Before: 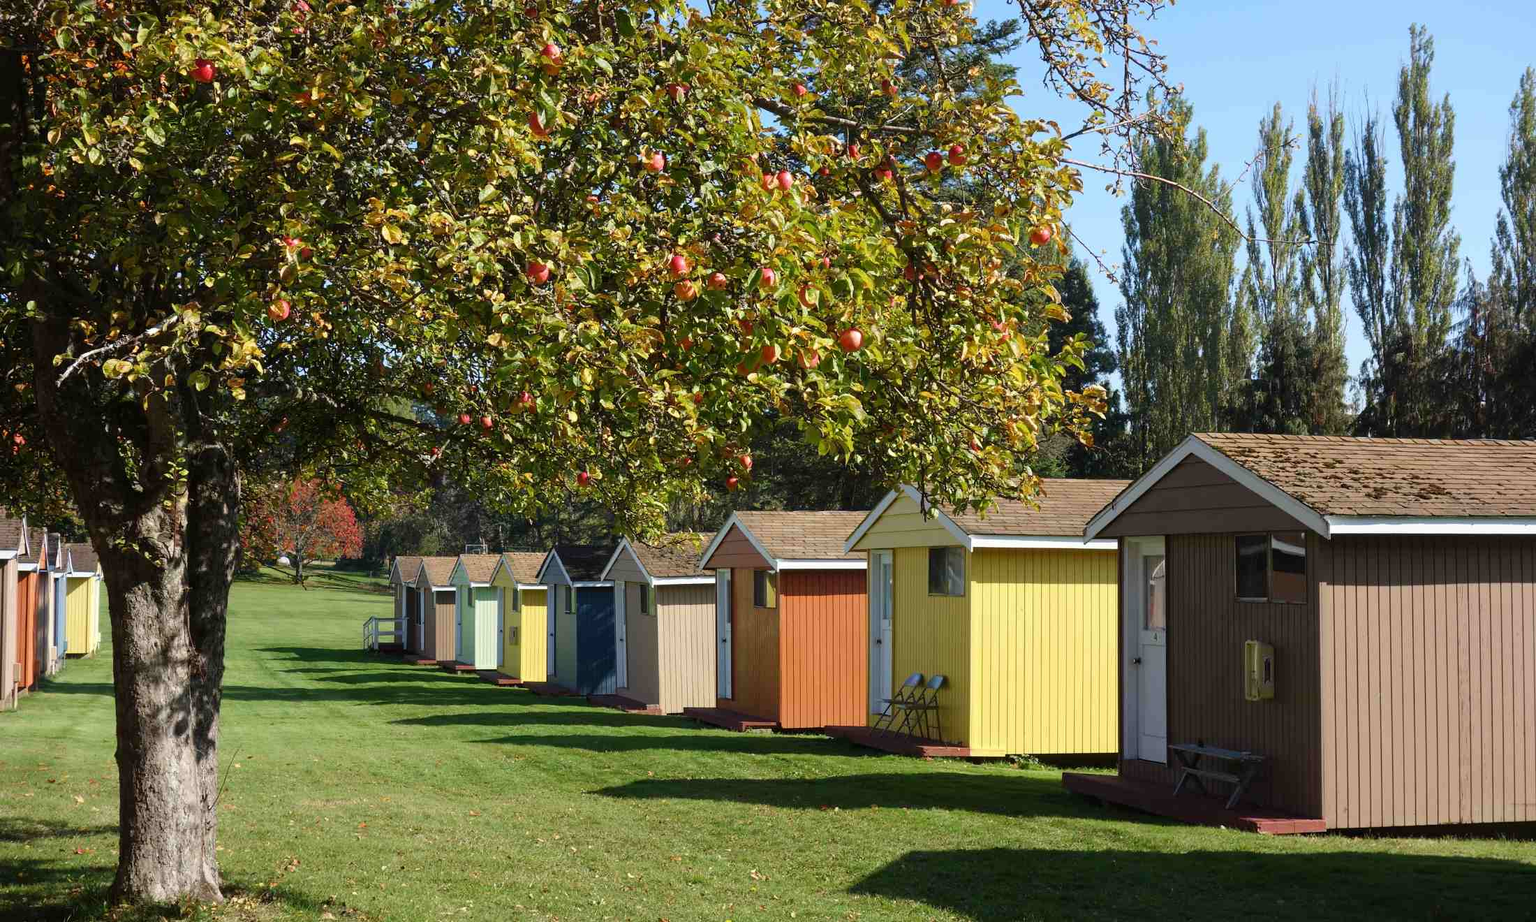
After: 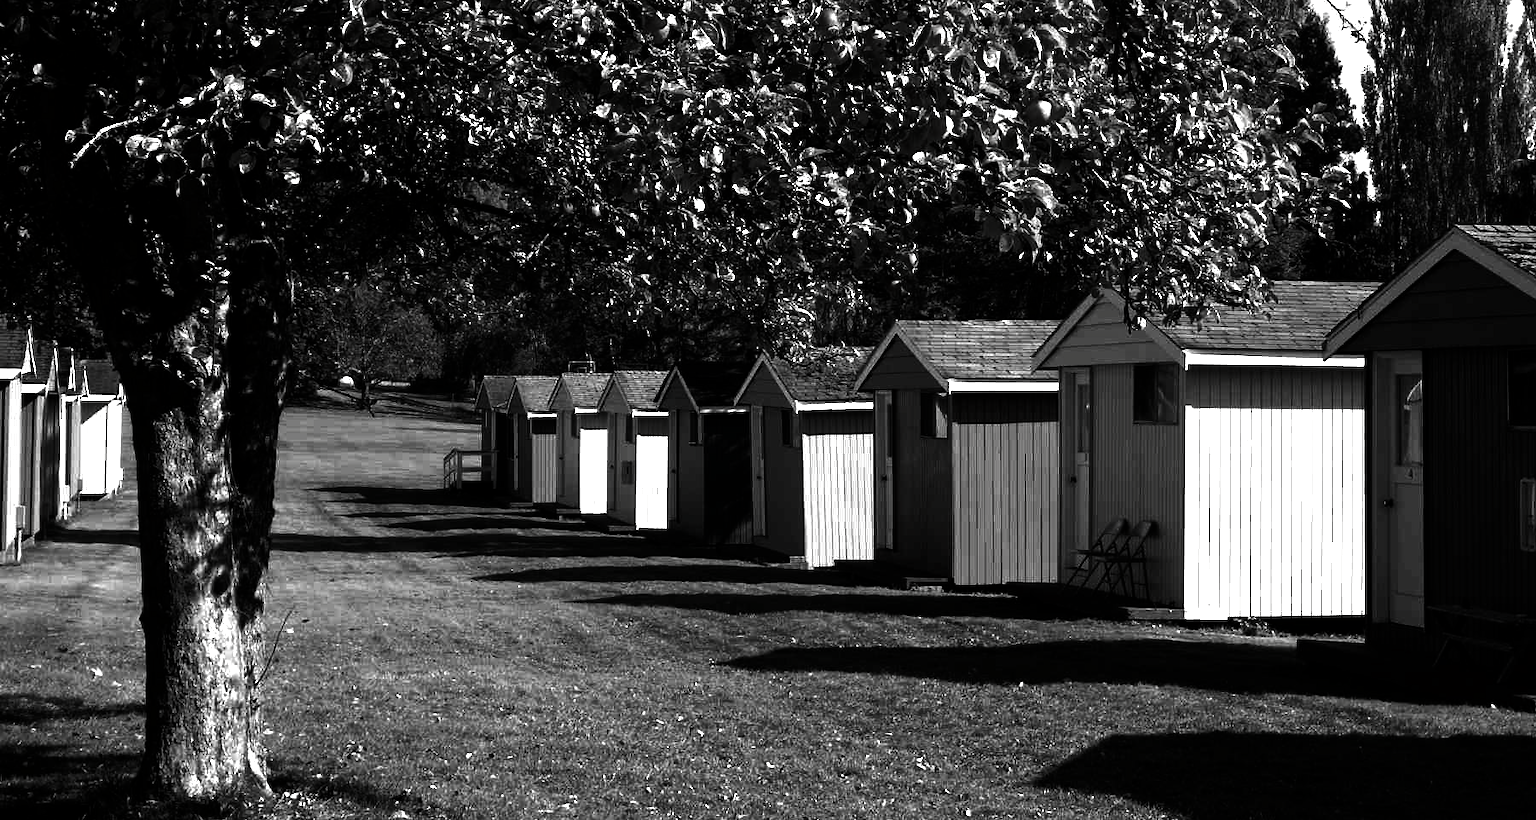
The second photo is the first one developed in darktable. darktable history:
crop: top 27%, right 18.058%
exposure: black level correction 0, exposure 0.696 EV, compensate exposure bias true, compensate highlight preservation false
contrast brightness saturation: contrast 0.025, brightness -0.99, saturation -0.994
